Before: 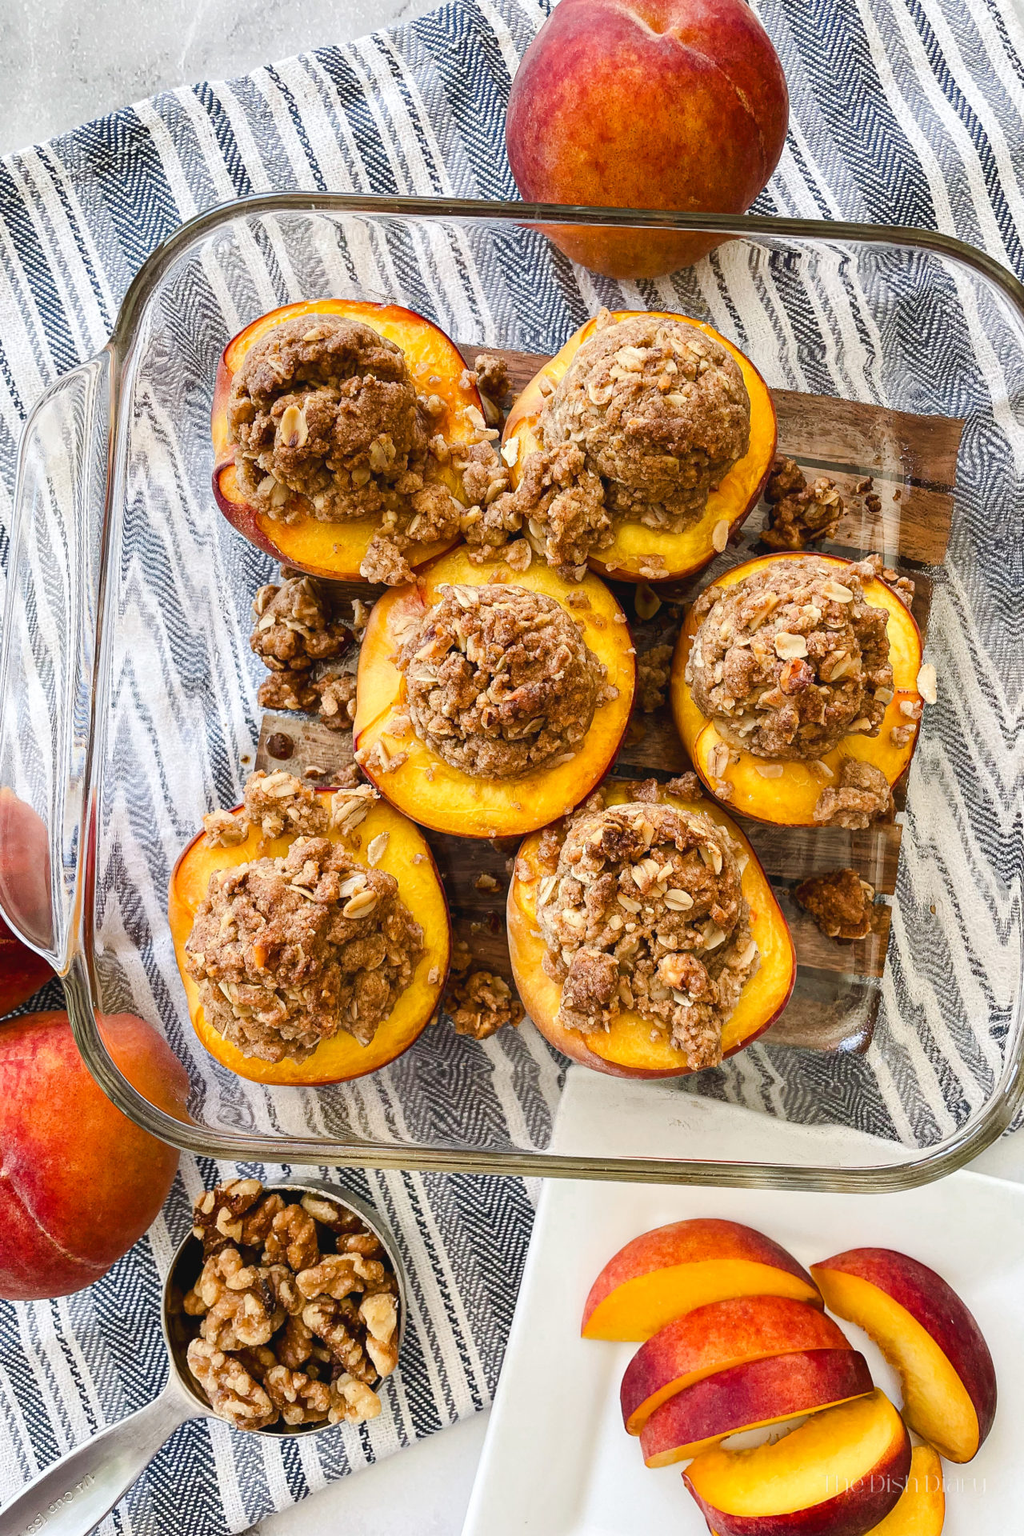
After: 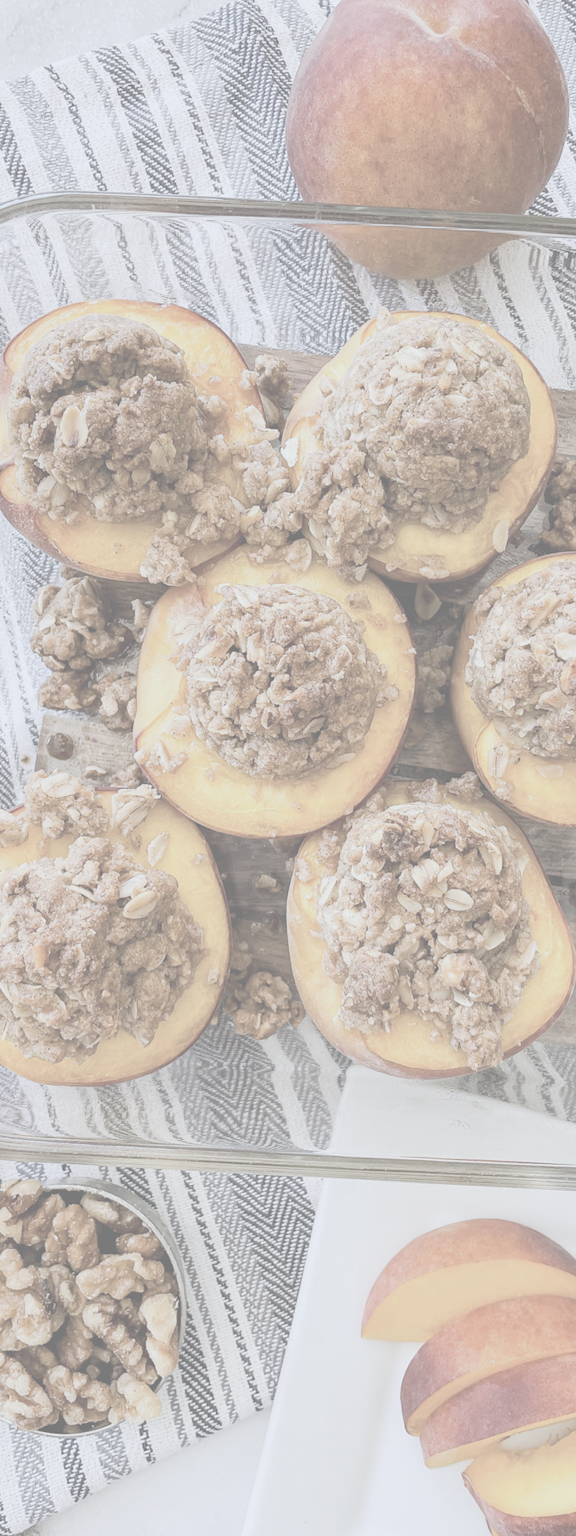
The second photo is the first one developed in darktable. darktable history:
crop: left 21.496%, right 22.254%
white balance: red 0.926, green 1.003, blue 1.133
contrast brightness saturation: contrast -0.32, brightness 0.75, saturation -0.78
